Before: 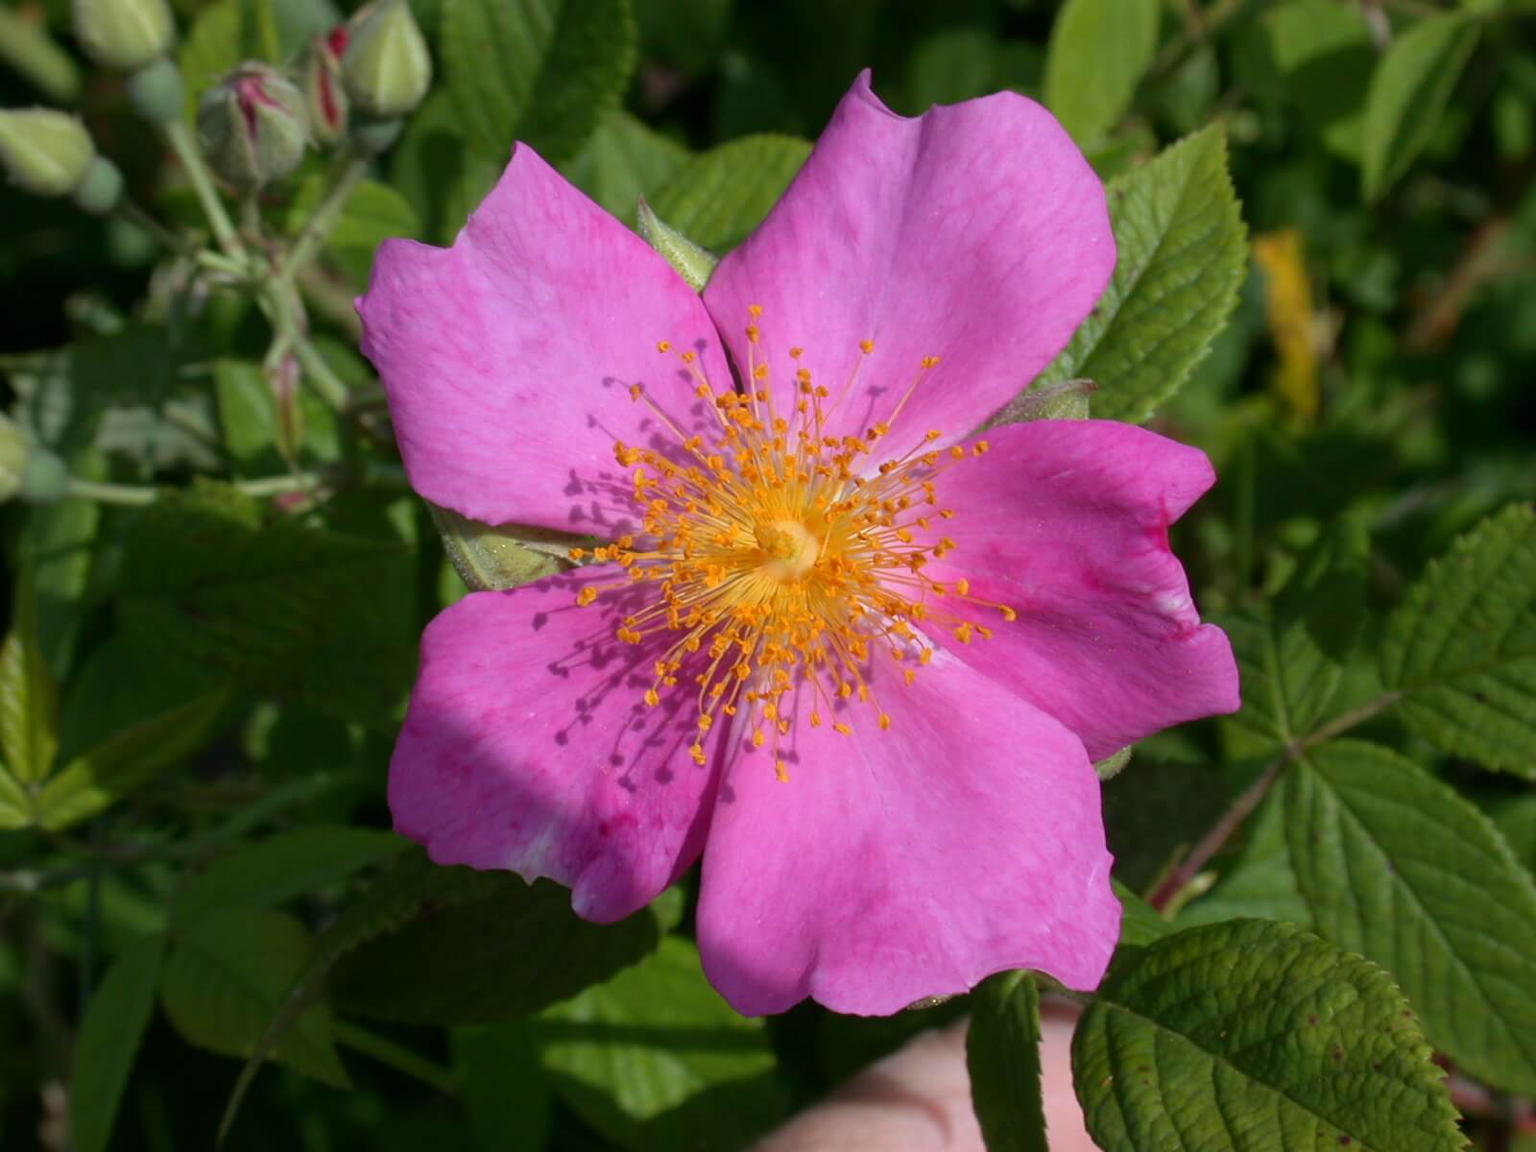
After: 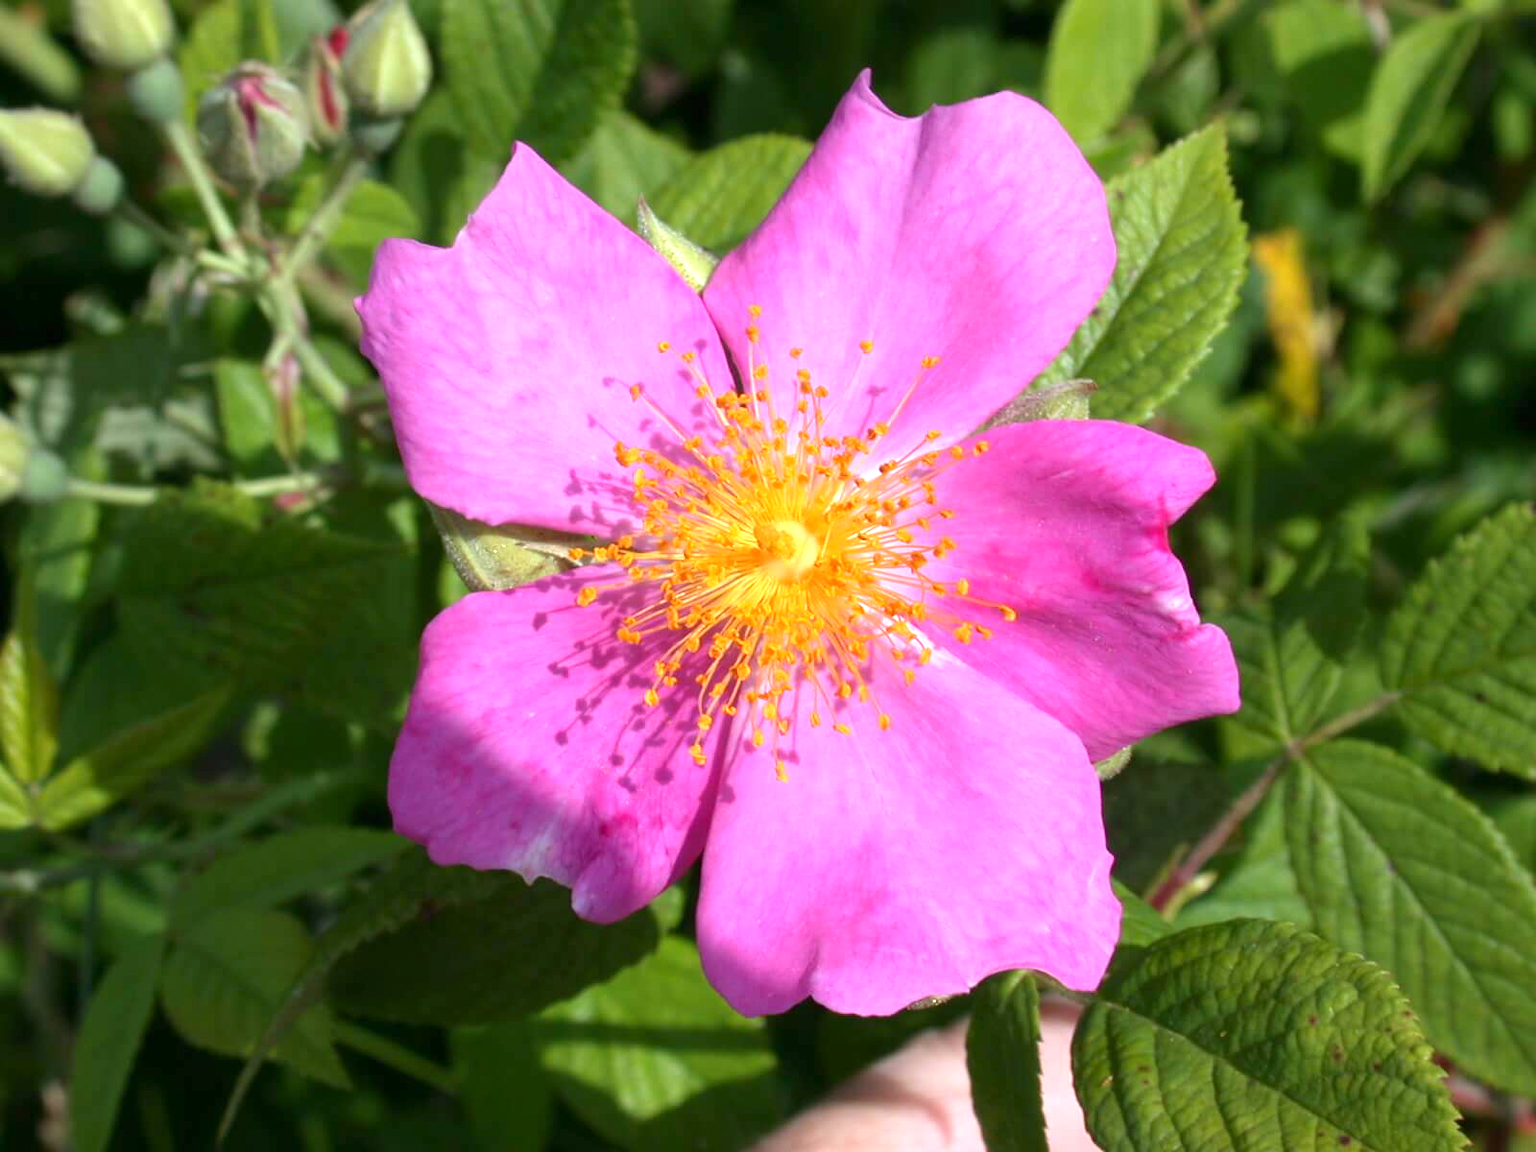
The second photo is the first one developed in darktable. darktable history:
exposure: exposure 1.07 EV, compensate highlight preservation false
